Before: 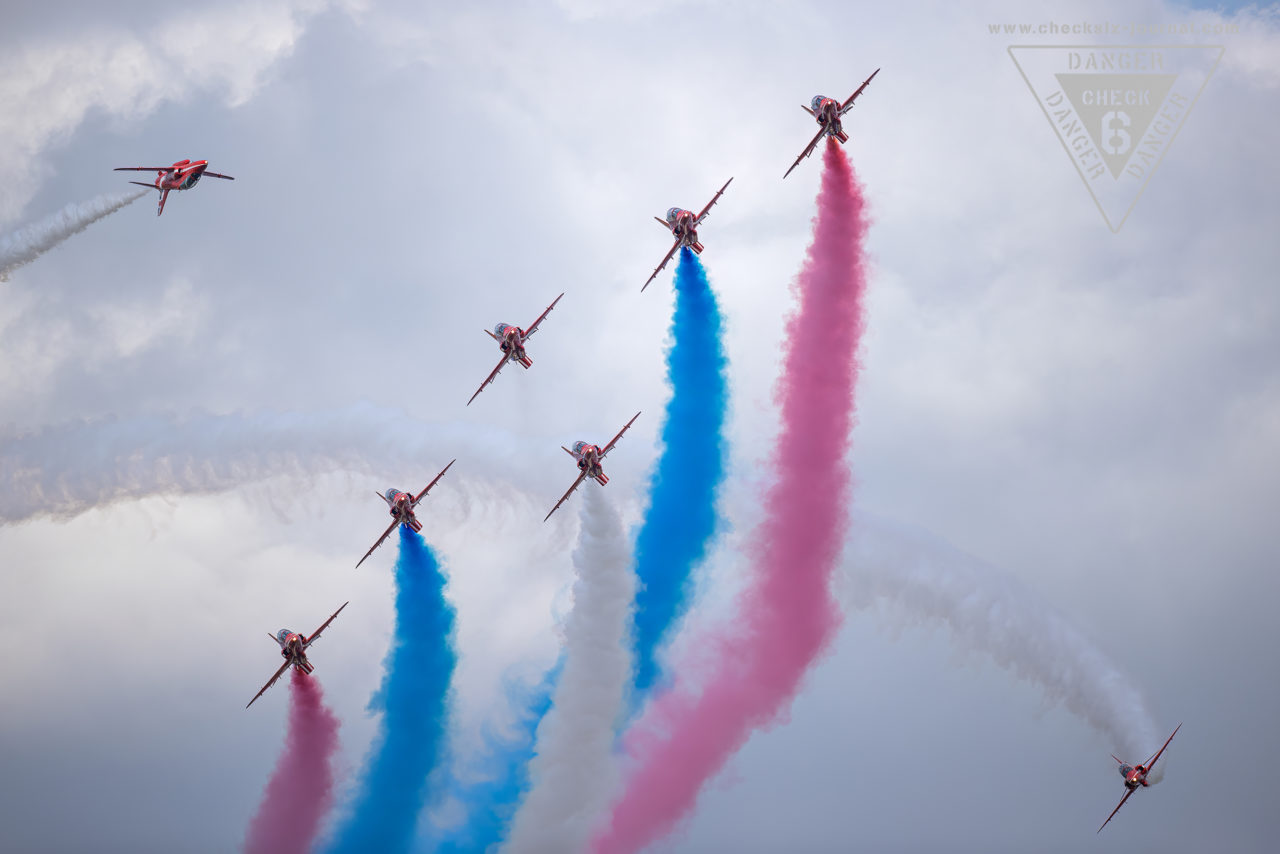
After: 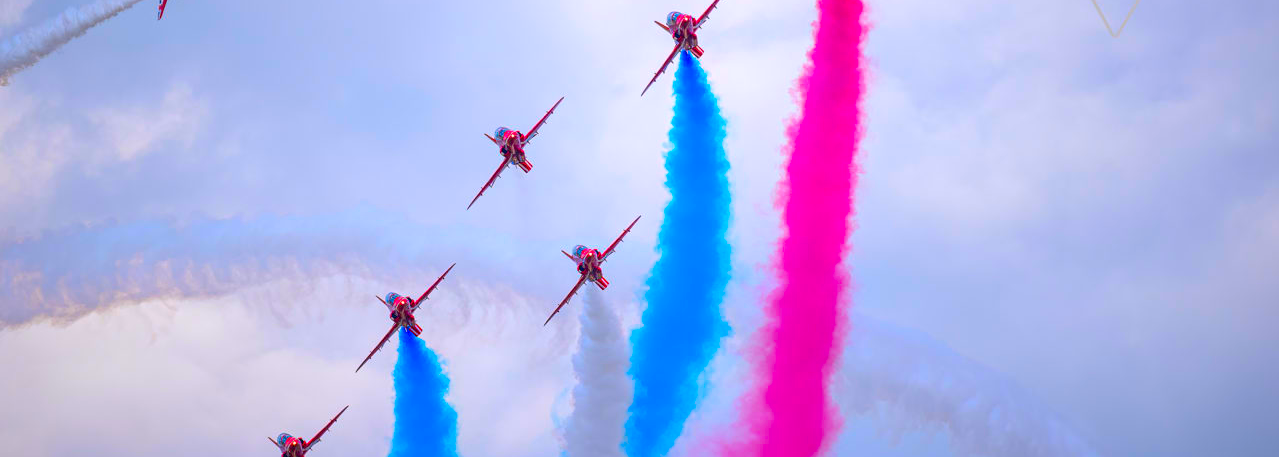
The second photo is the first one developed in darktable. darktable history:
color correction: highlights a* 1.59, highlights b* -1.7, saturation 2.48
crop and rotate: top 23.043%, bottom 23.437%
